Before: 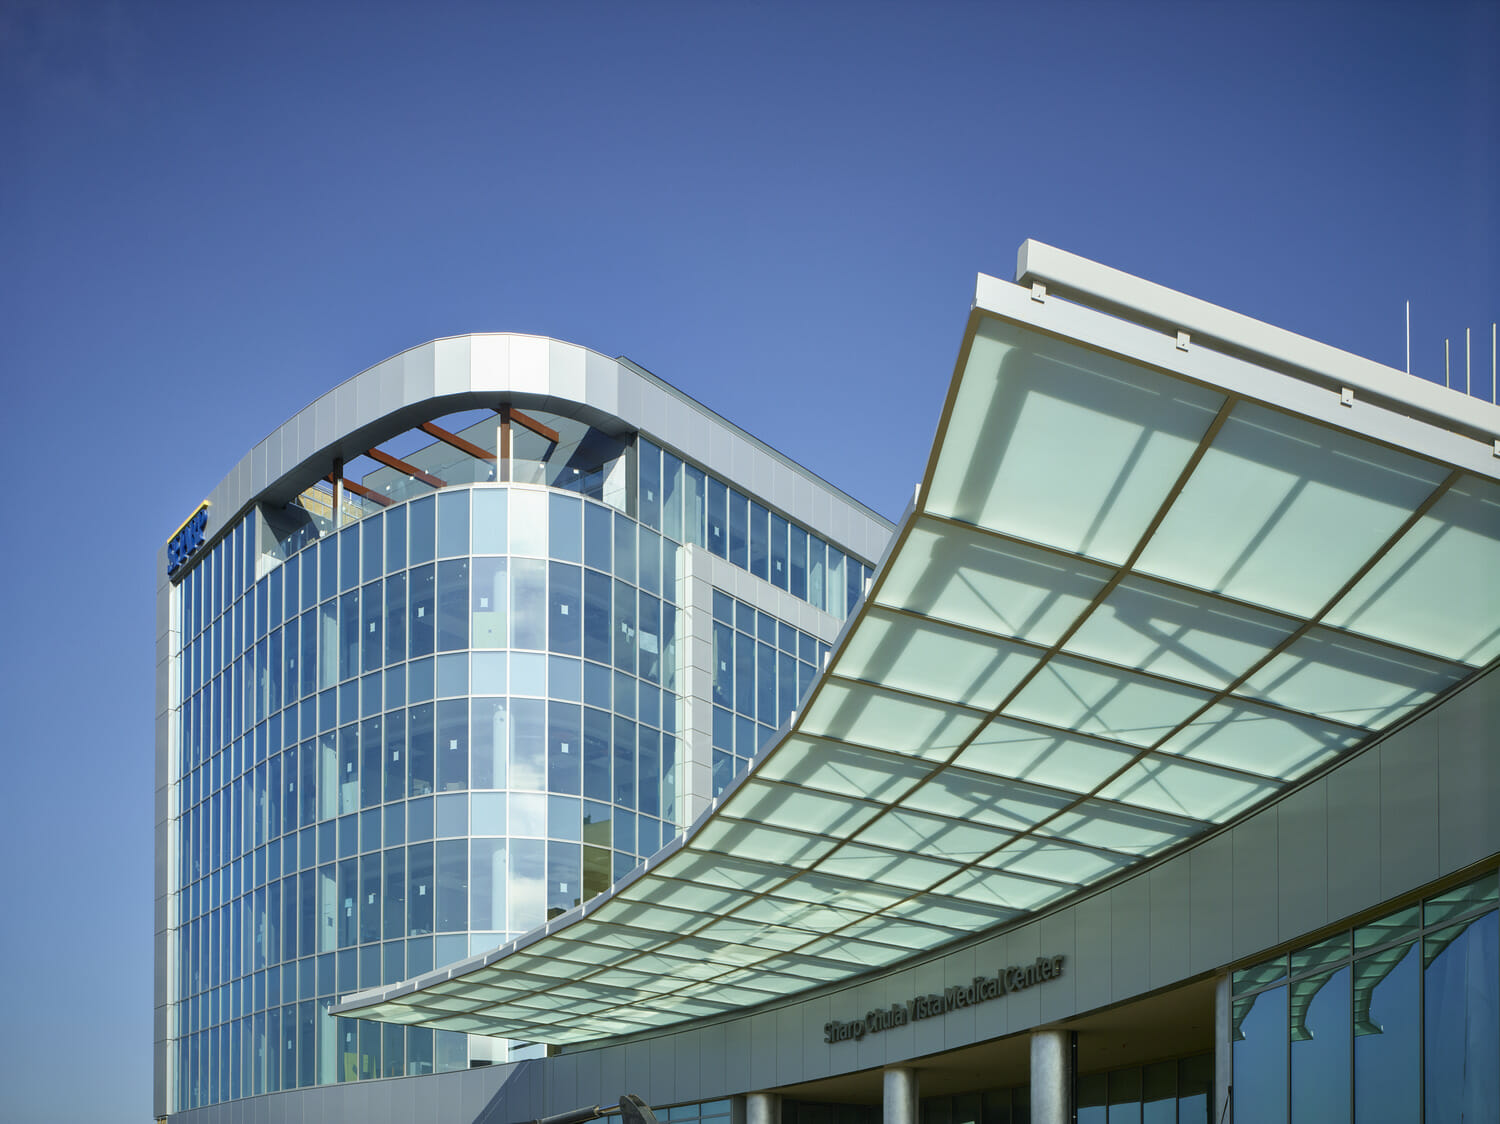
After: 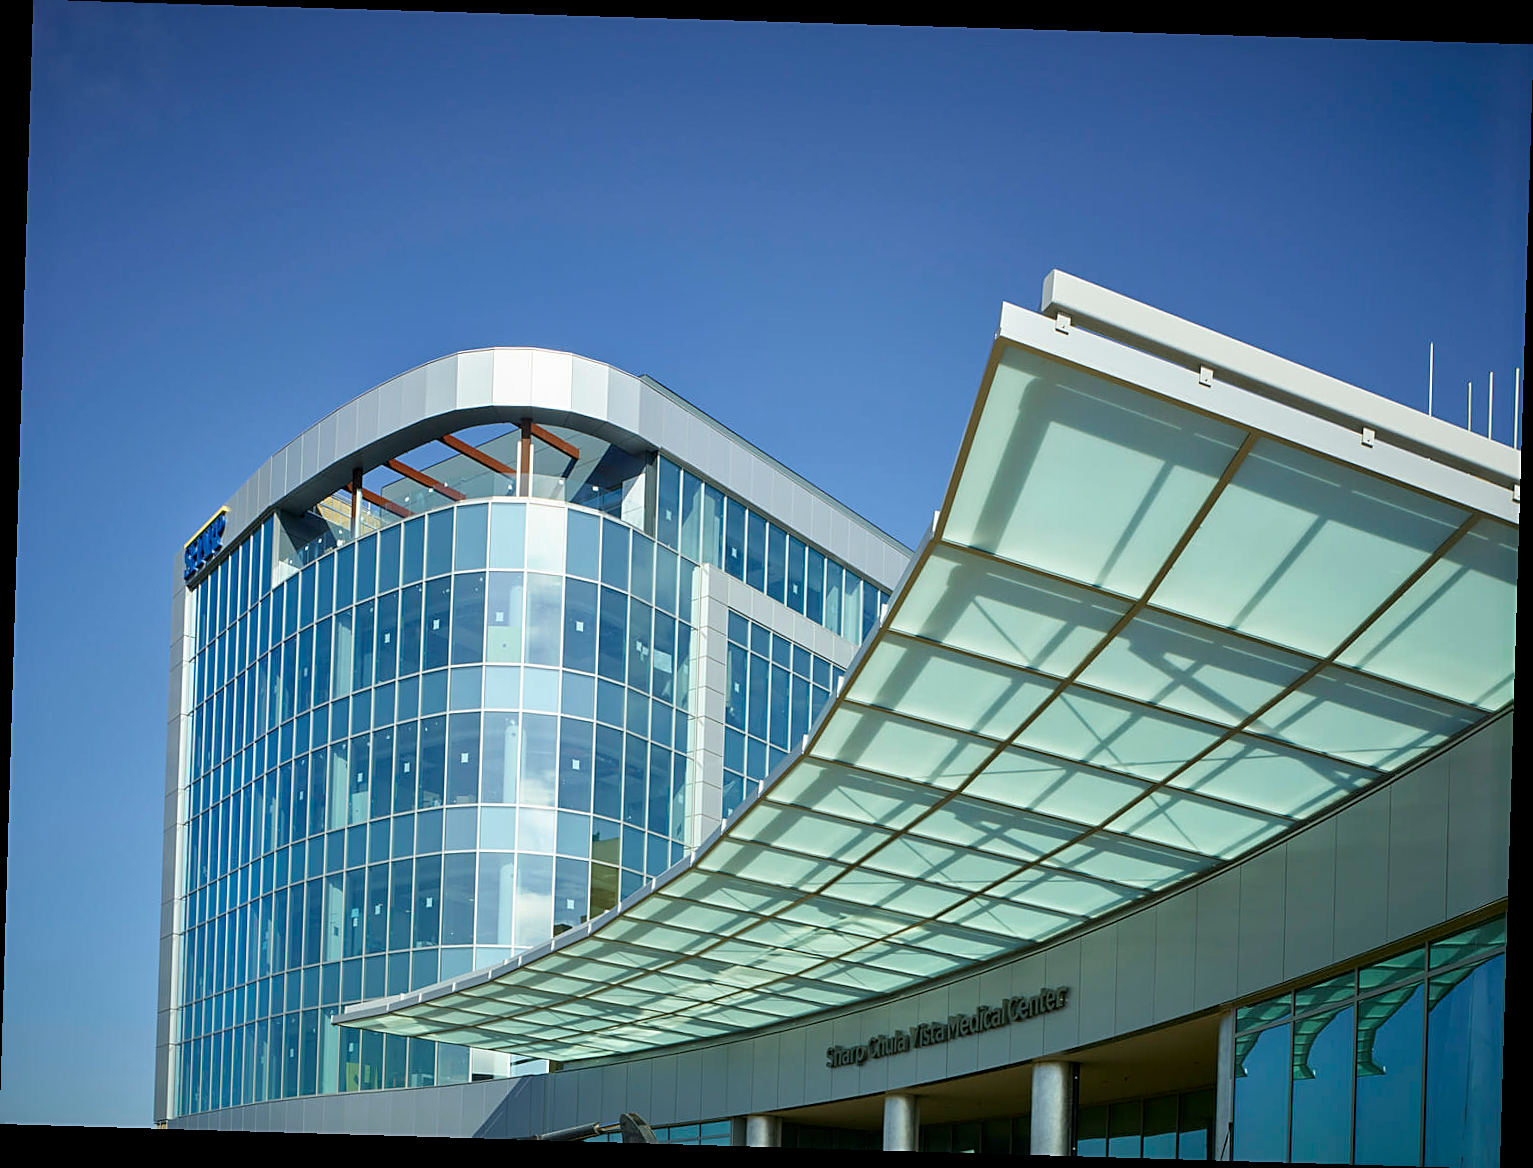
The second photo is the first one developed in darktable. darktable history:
rotate and perspective: rotation 1.72°, automatic cropping off
exposure: black level correction 0.001, exposure 0.014 EV, compensate highlight preservation false
sharpen: on, module defaults
